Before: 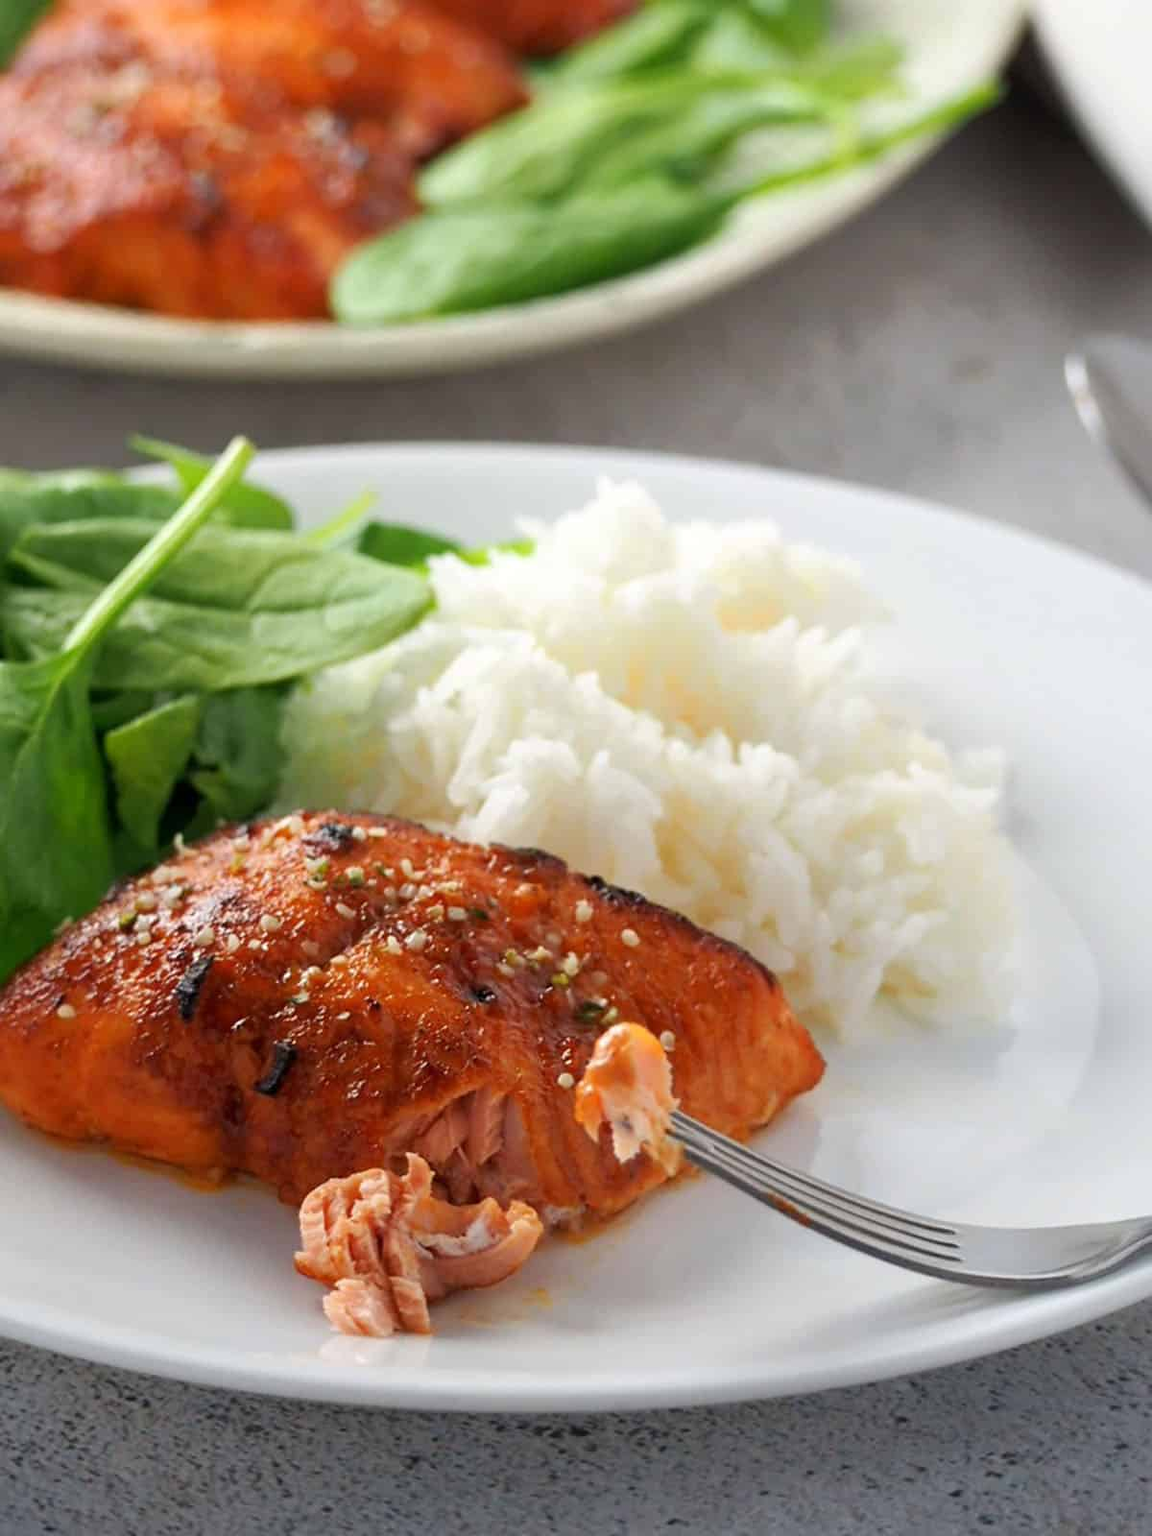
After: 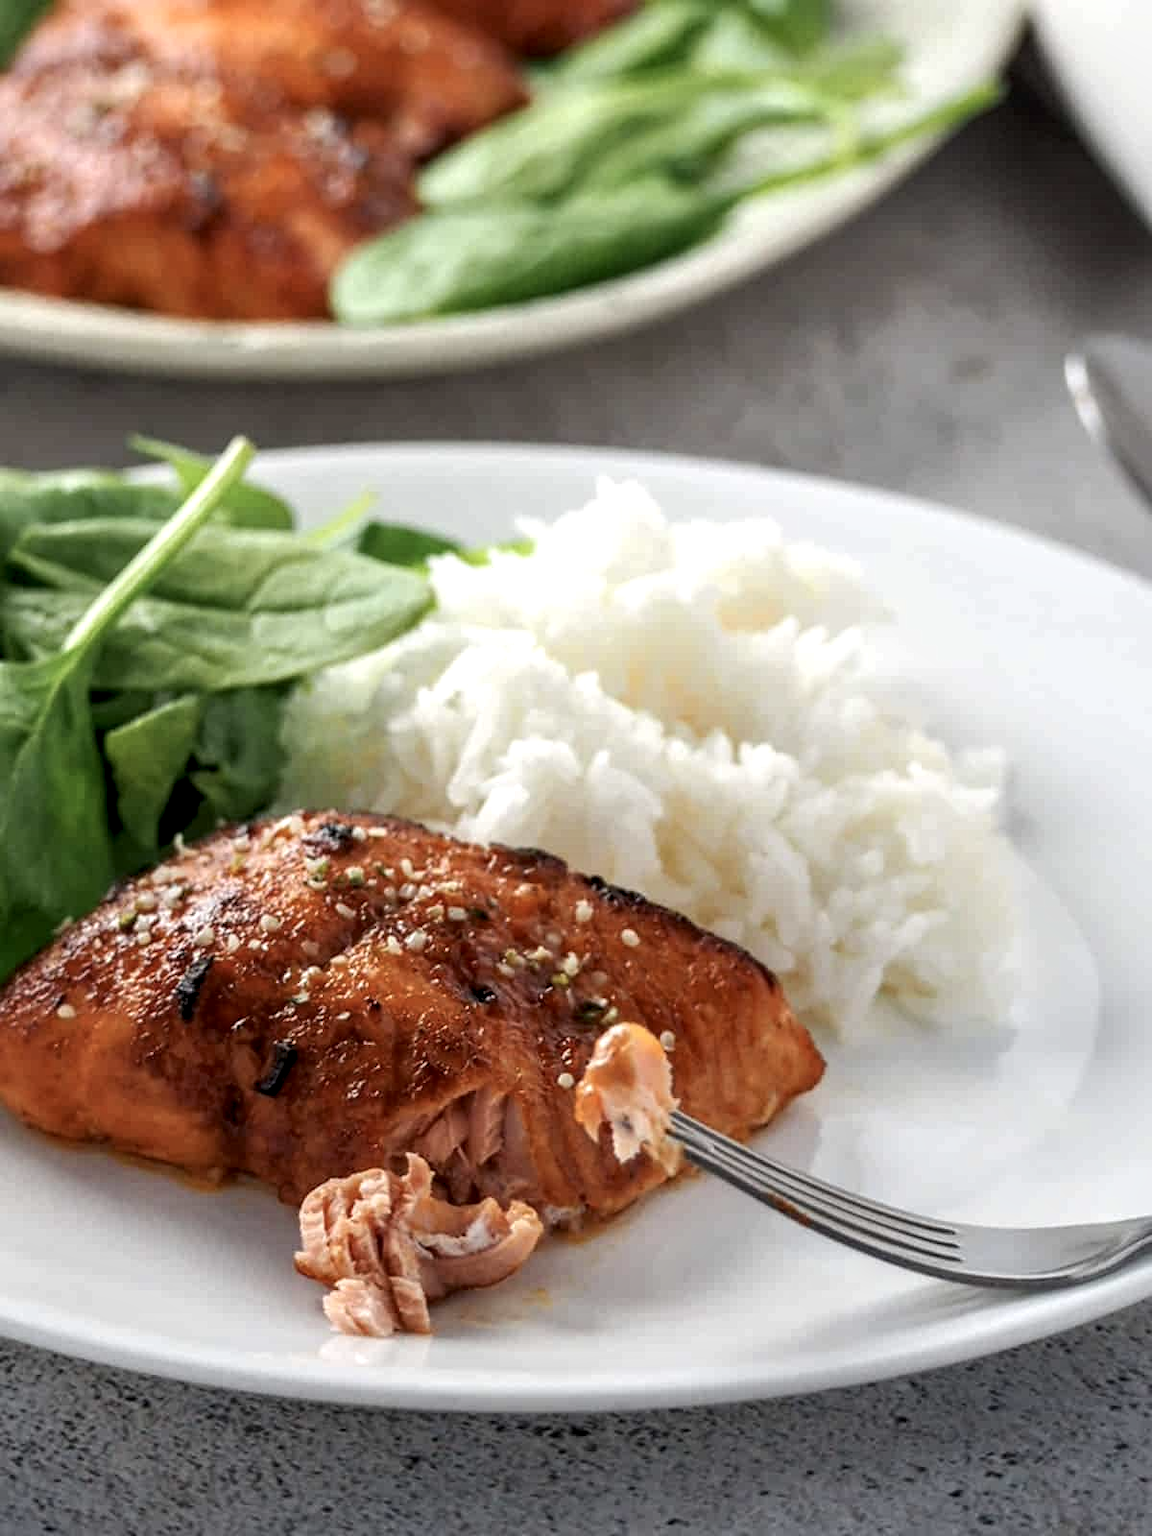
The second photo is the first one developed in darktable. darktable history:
contrast brightness saturation: contrast 0.06, brightness -0.01, saturation -0.23
local contrast: highlights 25%, detail 150%
